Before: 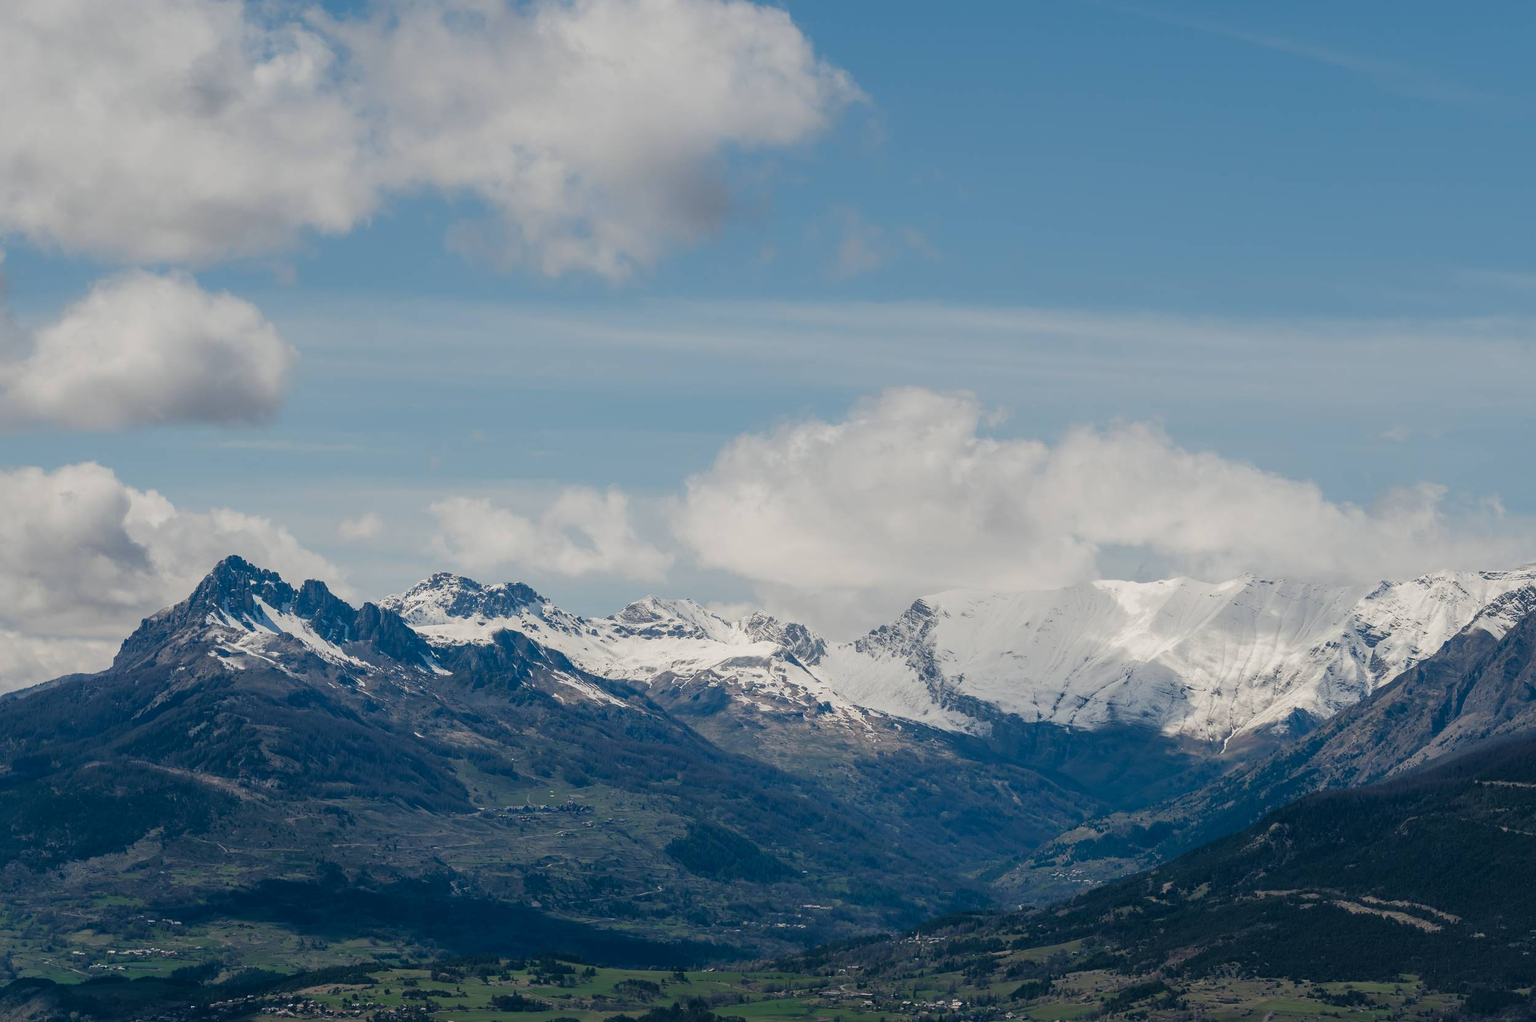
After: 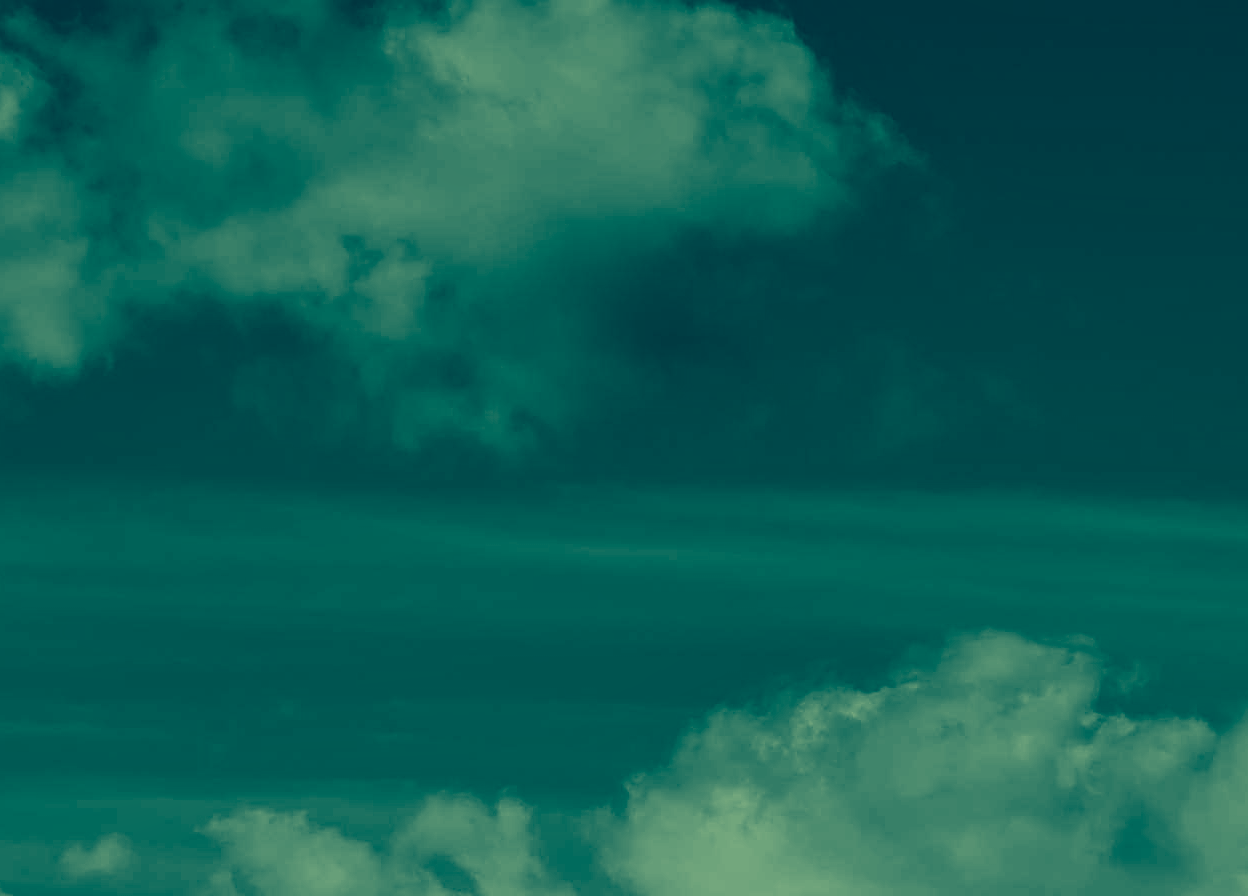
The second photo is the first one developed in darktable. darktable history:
exposure: black level correction 0.036, exposure 0.906 EV, compensate highlight preservation false
crop: left 19.655%, right 30.399%, bottom 46.117%
tone equalizer: -8 EV -0.002 EV, -7 EV 0.004 EV, -6 EV -0.043 EV, -5 EV 0.018 EV, -4 EV -0.006 EV, -3 EV 0.039 EV, -2 EV -0.055 EV, -1 EV -0.285 EV, +0 EV -0.581 EV, mask exposure compensation -0.507 EV
filmic rgb: black relative exposure -11.3 EV, white relative exposure 3.24 EV, threshold 2.97 EV, hardness 6.78, iterations of high-quality reconstruction 10, enable highlight reconstruction true
color correction: highlights a* -16.12, highlights b* 39.79, shadows a* -39.54, shadows b* -26.17
sharpen: on, module defaults
contrast brightness saturation: contrast 0.023, brightness -0.993, saturation -0.985
